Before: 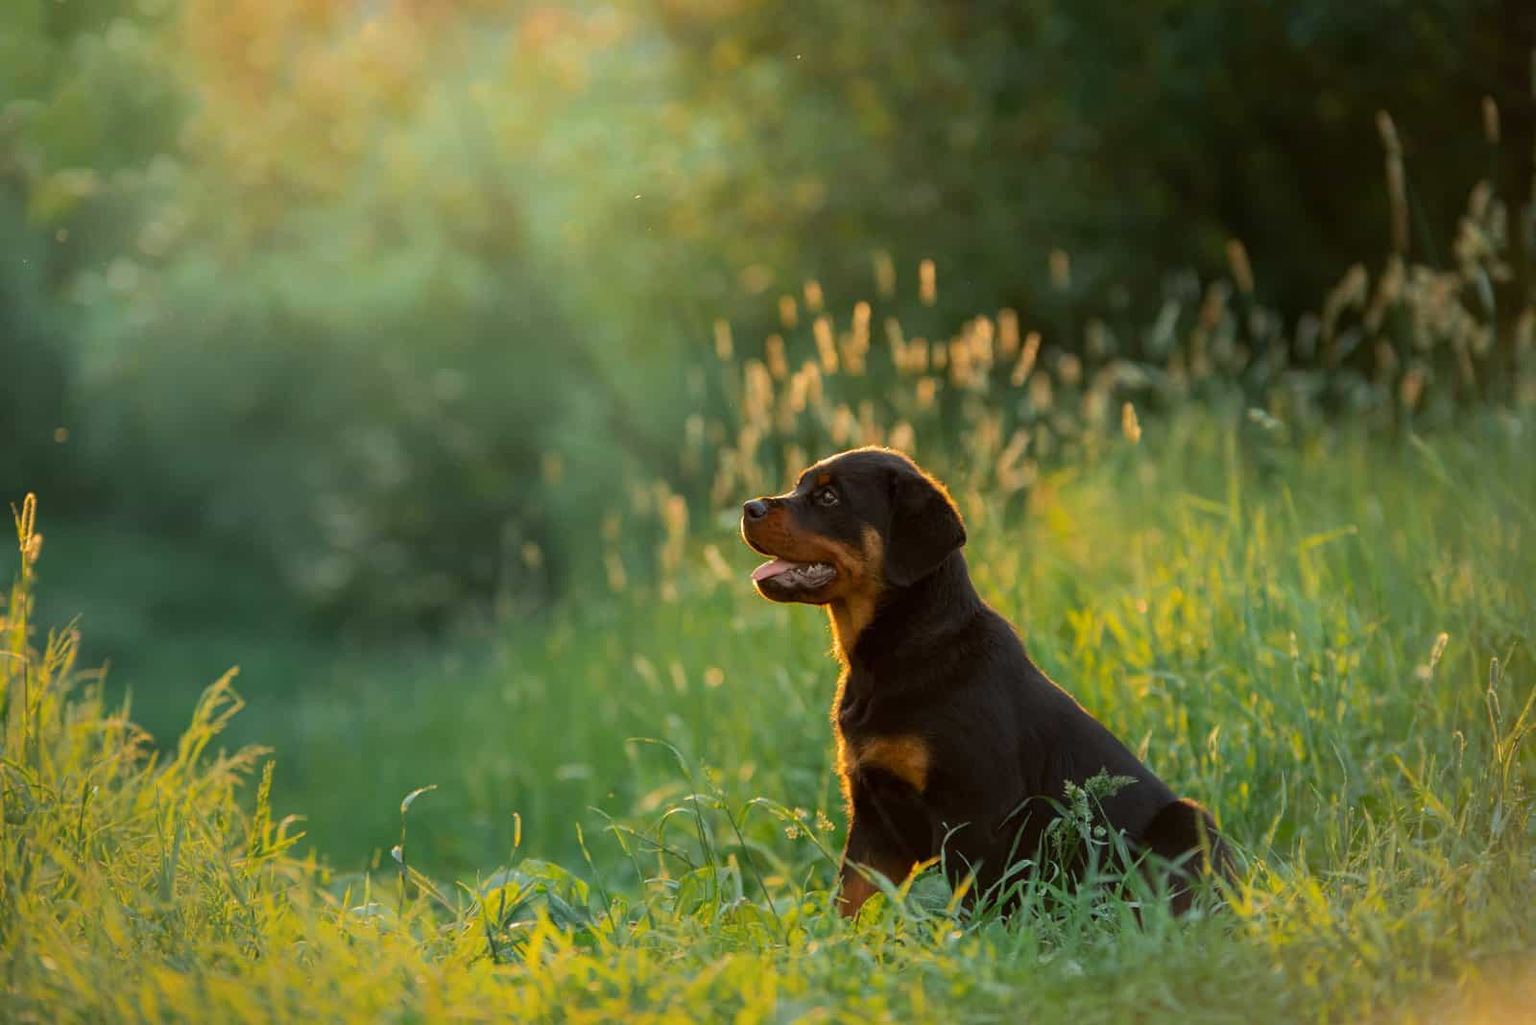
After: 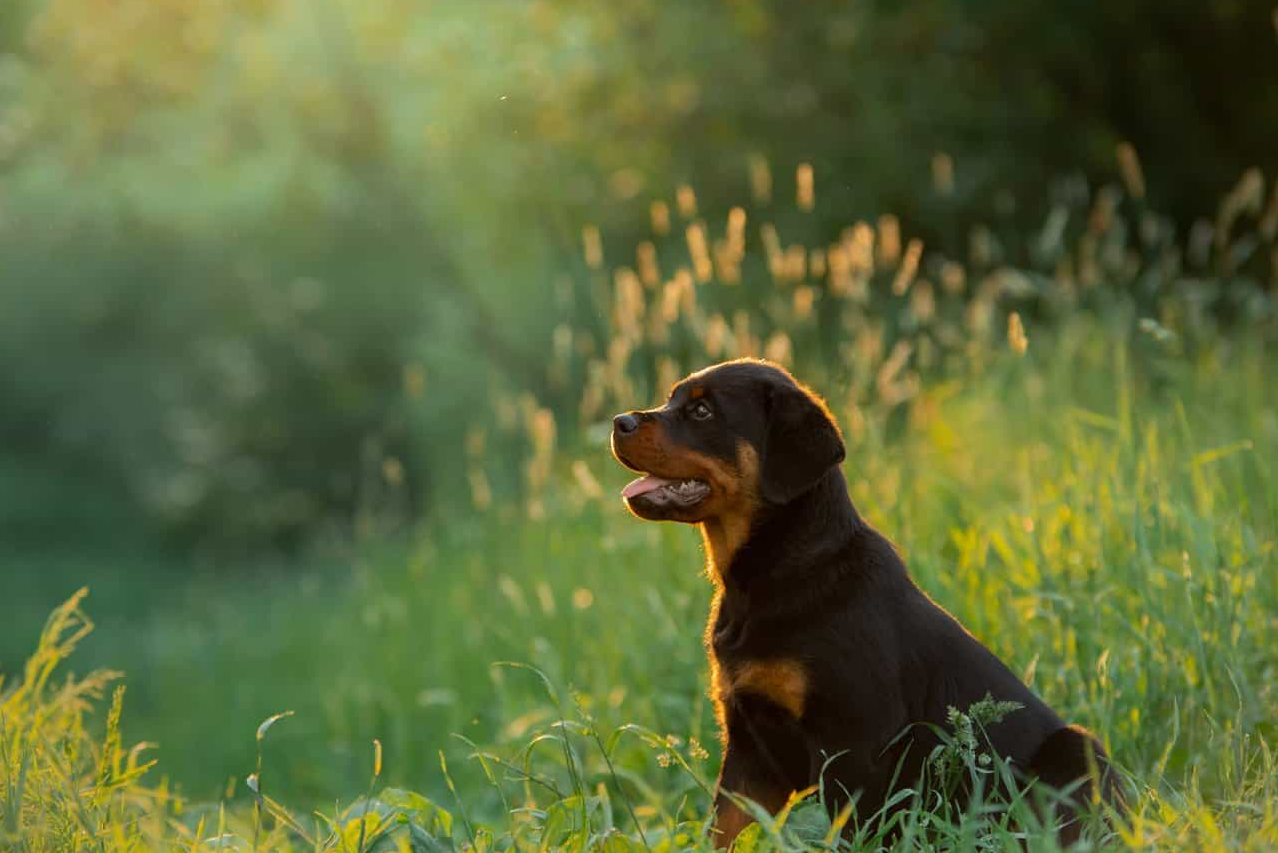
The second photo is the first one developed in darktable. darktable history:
tone equalizer: on, module defaults
white balance: emerald 1
crop and rotate: left 10.071%, top 10.071%, right 10.02%, bottom 10.02%
